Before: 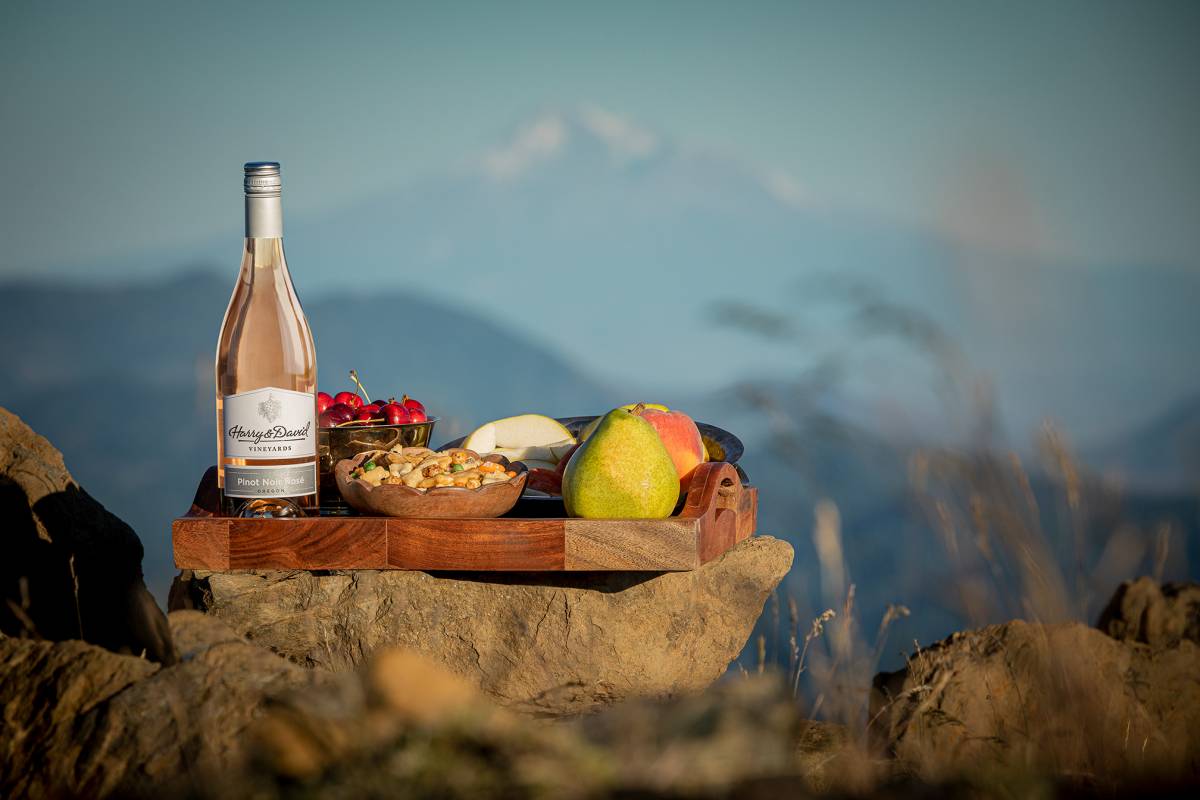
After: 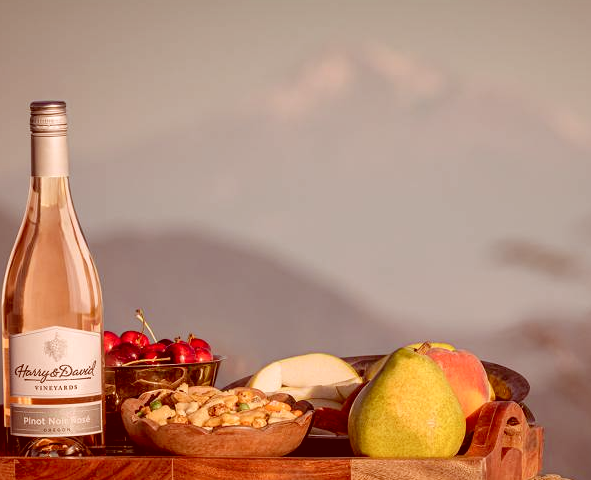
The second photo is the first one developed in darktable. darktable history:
color correction: highlights a* 9.03, highlights b* 8.71, shadows a* 40, shadows b* 40, saturation 0.8
contrast brightness saturation: contrast 0.05, brightness 0.06, saturation 0.01
crop: left 17.835%, top 7.675%, right 32.881%, bottom 32.213%
